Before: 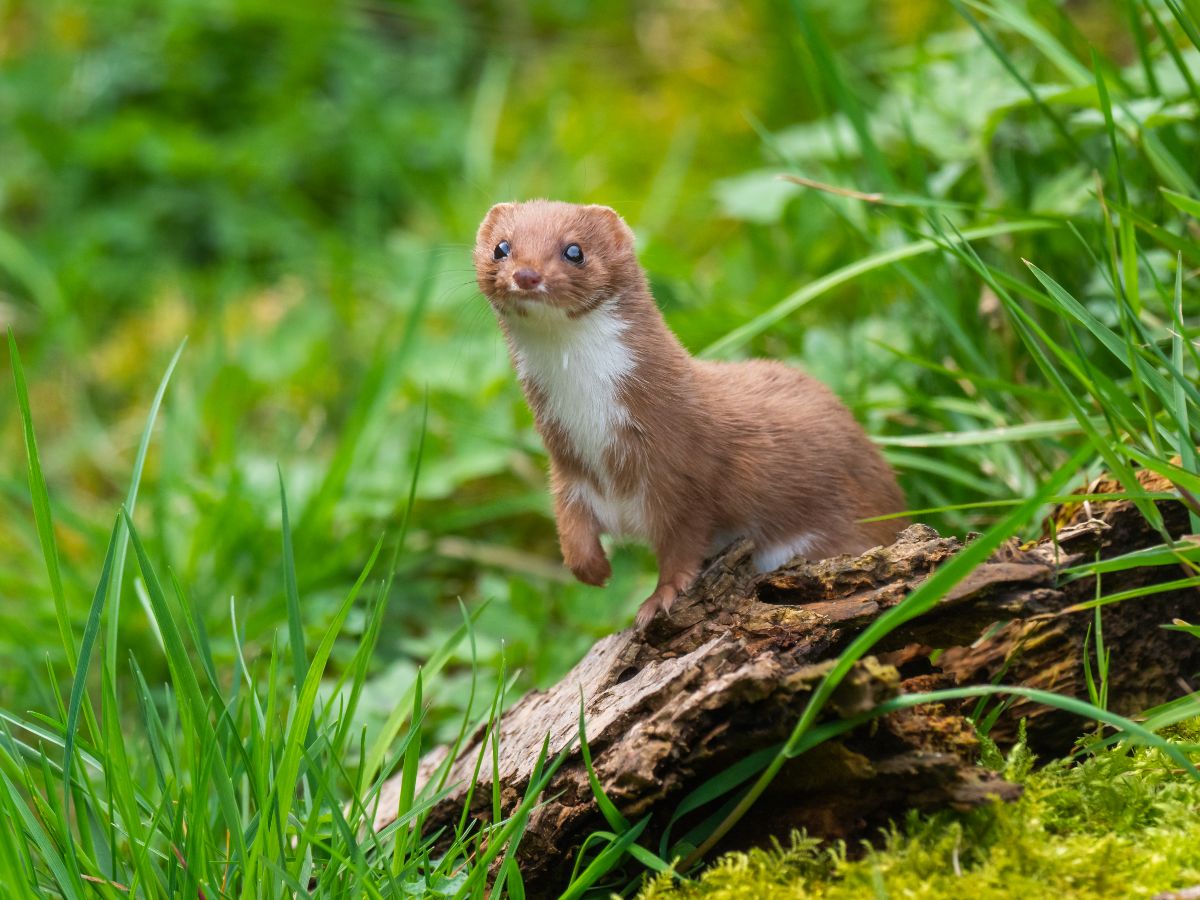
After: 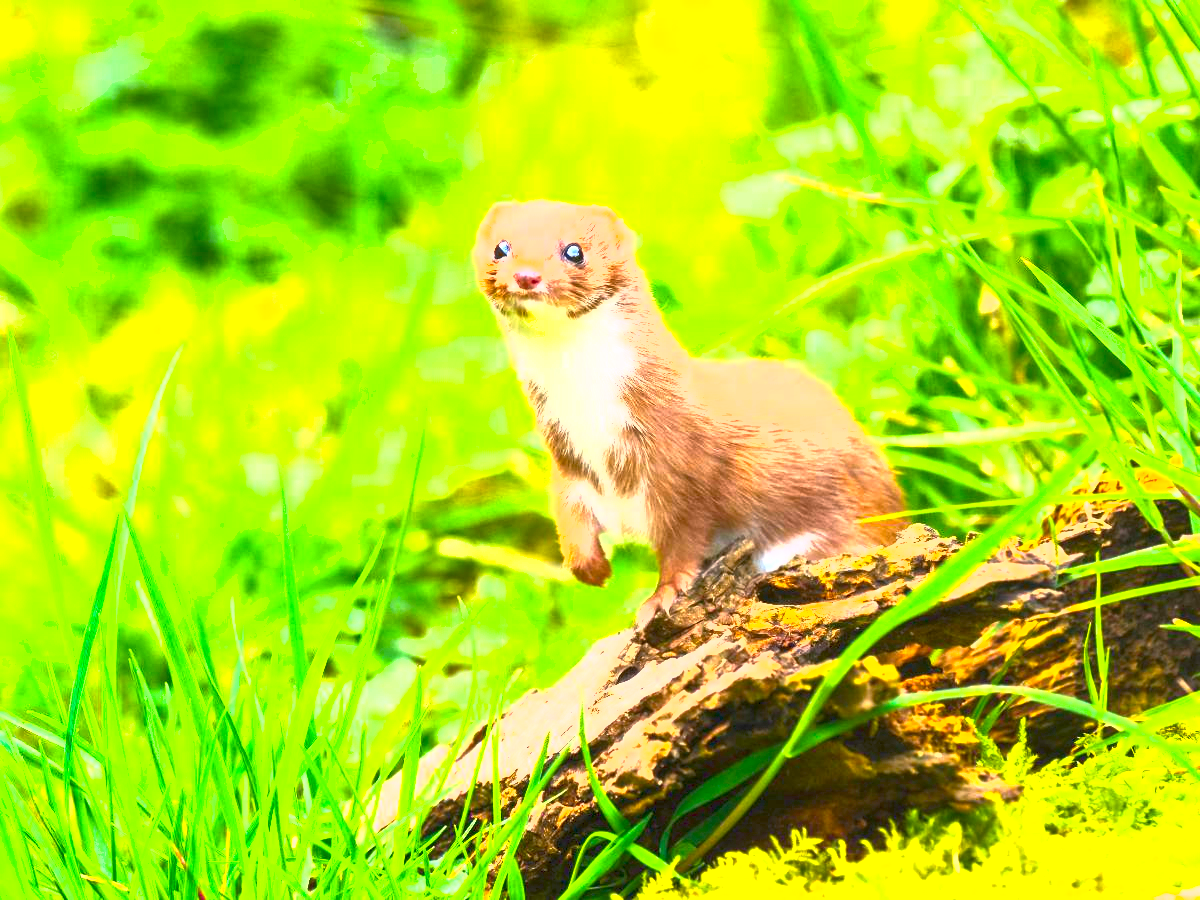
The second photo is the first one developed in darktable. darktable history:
contrast brightness saturation: contrast 0.054
color balance rgb: highlights gain › chroma 3.098%, highlights gain › hue 60.11°, perceptual saturation grading › global saturation 31.31%, perceptual brilliance grading › global brilliance 34.434%, perceptual brilliance grading › highlights 50.037%, perceptual brilliance grading › mid-tones 59.427%, perceptual brilliance grading › shadows 34.904%, contrast -29.583%
tone equalizer: -8 EV 0.057 EV, smoothing diameter 2.02%, edges refinement/feathering 15.73, mask exposure compensation -1.57 EV, filter diffusion 5
shadows and highlights: shadows 36.32, highlights -27.02, soften with gaussian
base curve: curves: ch0 [(0, 0) (0.472, 0.455) (1, 1)], preserve colors none
